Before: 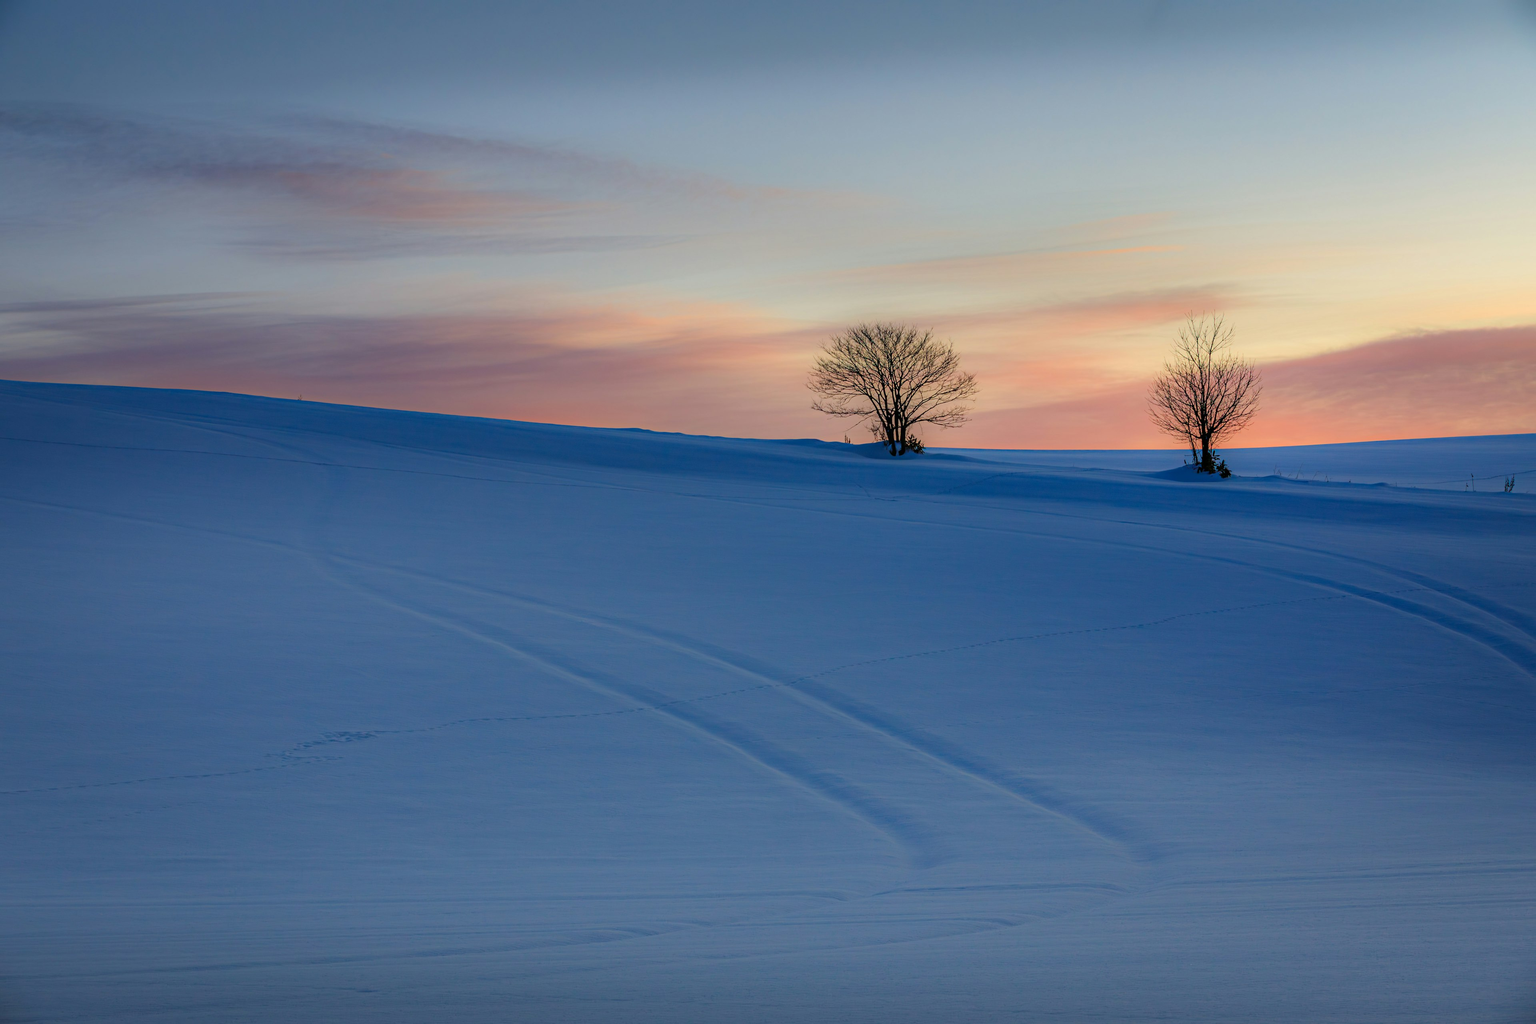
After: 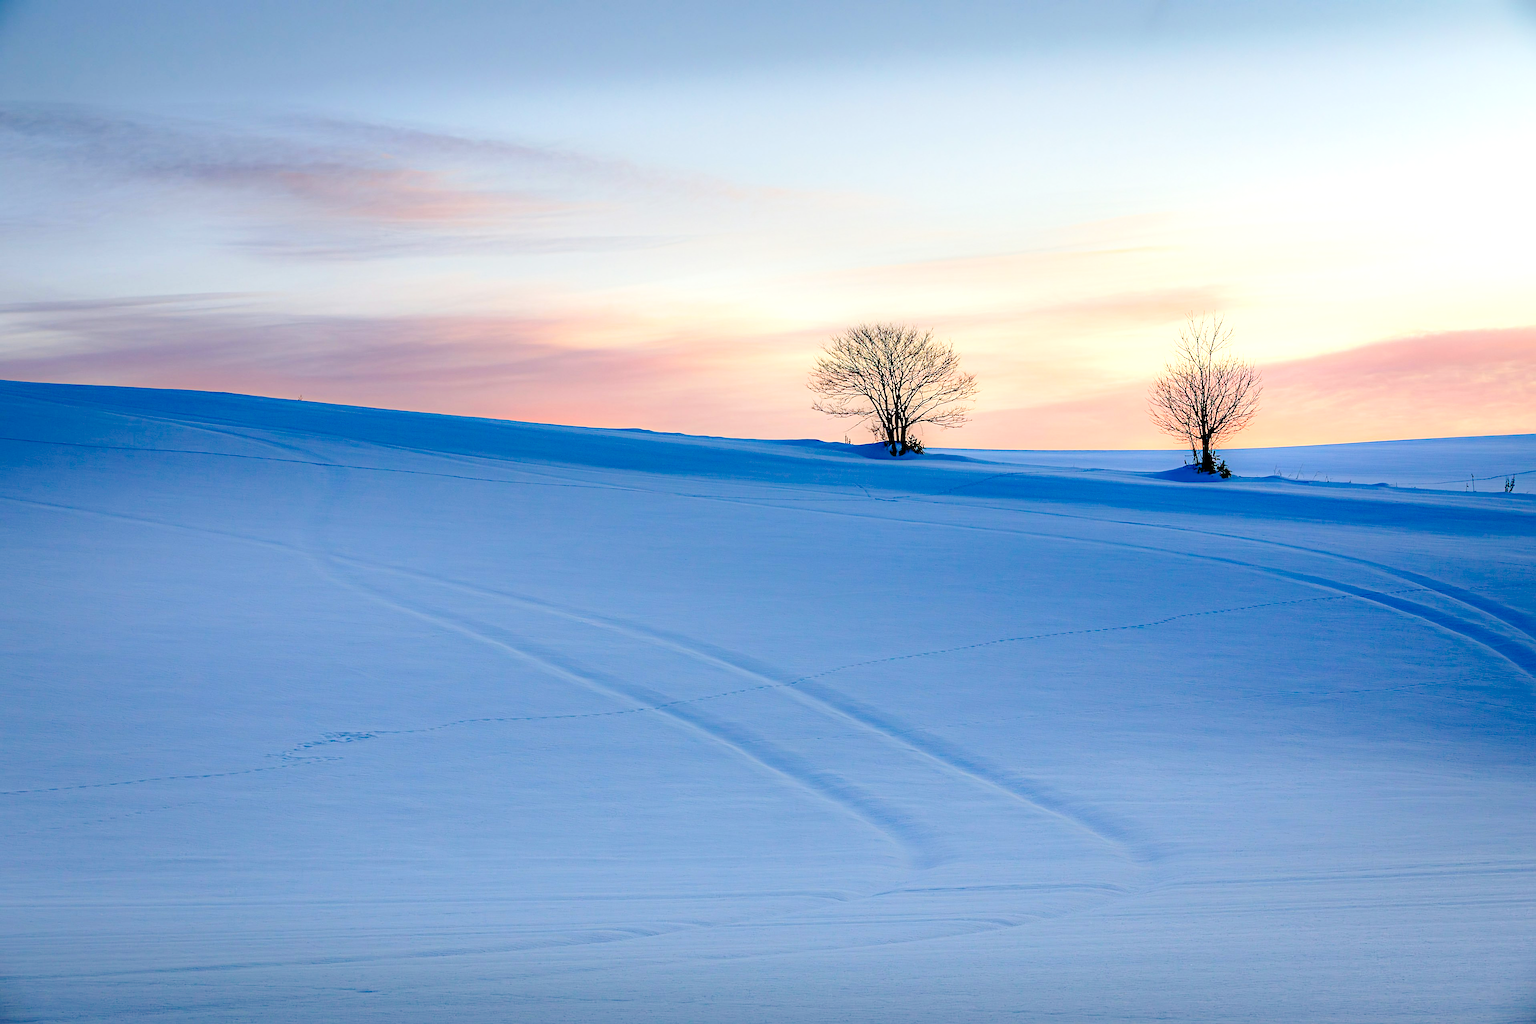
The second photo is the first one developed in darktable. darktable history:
tone curve: curves: ch0 [(0, 0) (0.003, 0.03) (0.011, 0.032) (0.025, 0.035) (0.044, 0.038) (0.069, 0.041) (0.1, 0.058) (0.136, 0.091) (0.177, 0.133) (0.224, 0.181) (0.277, 0.268) (0.335, 0.363) (0.399, 0.461) (0.468, 0.554) (0.543, 0.633) (0.623, 0.709) (0.709, 0.784) (0.801, 0.869) (0.898, 0.938) (1, 1)], preserve colors none
sharpen: on, module defaults
exposure: black level correction 0.008, exposure 0.967 EV, compensate highlight preservation false
